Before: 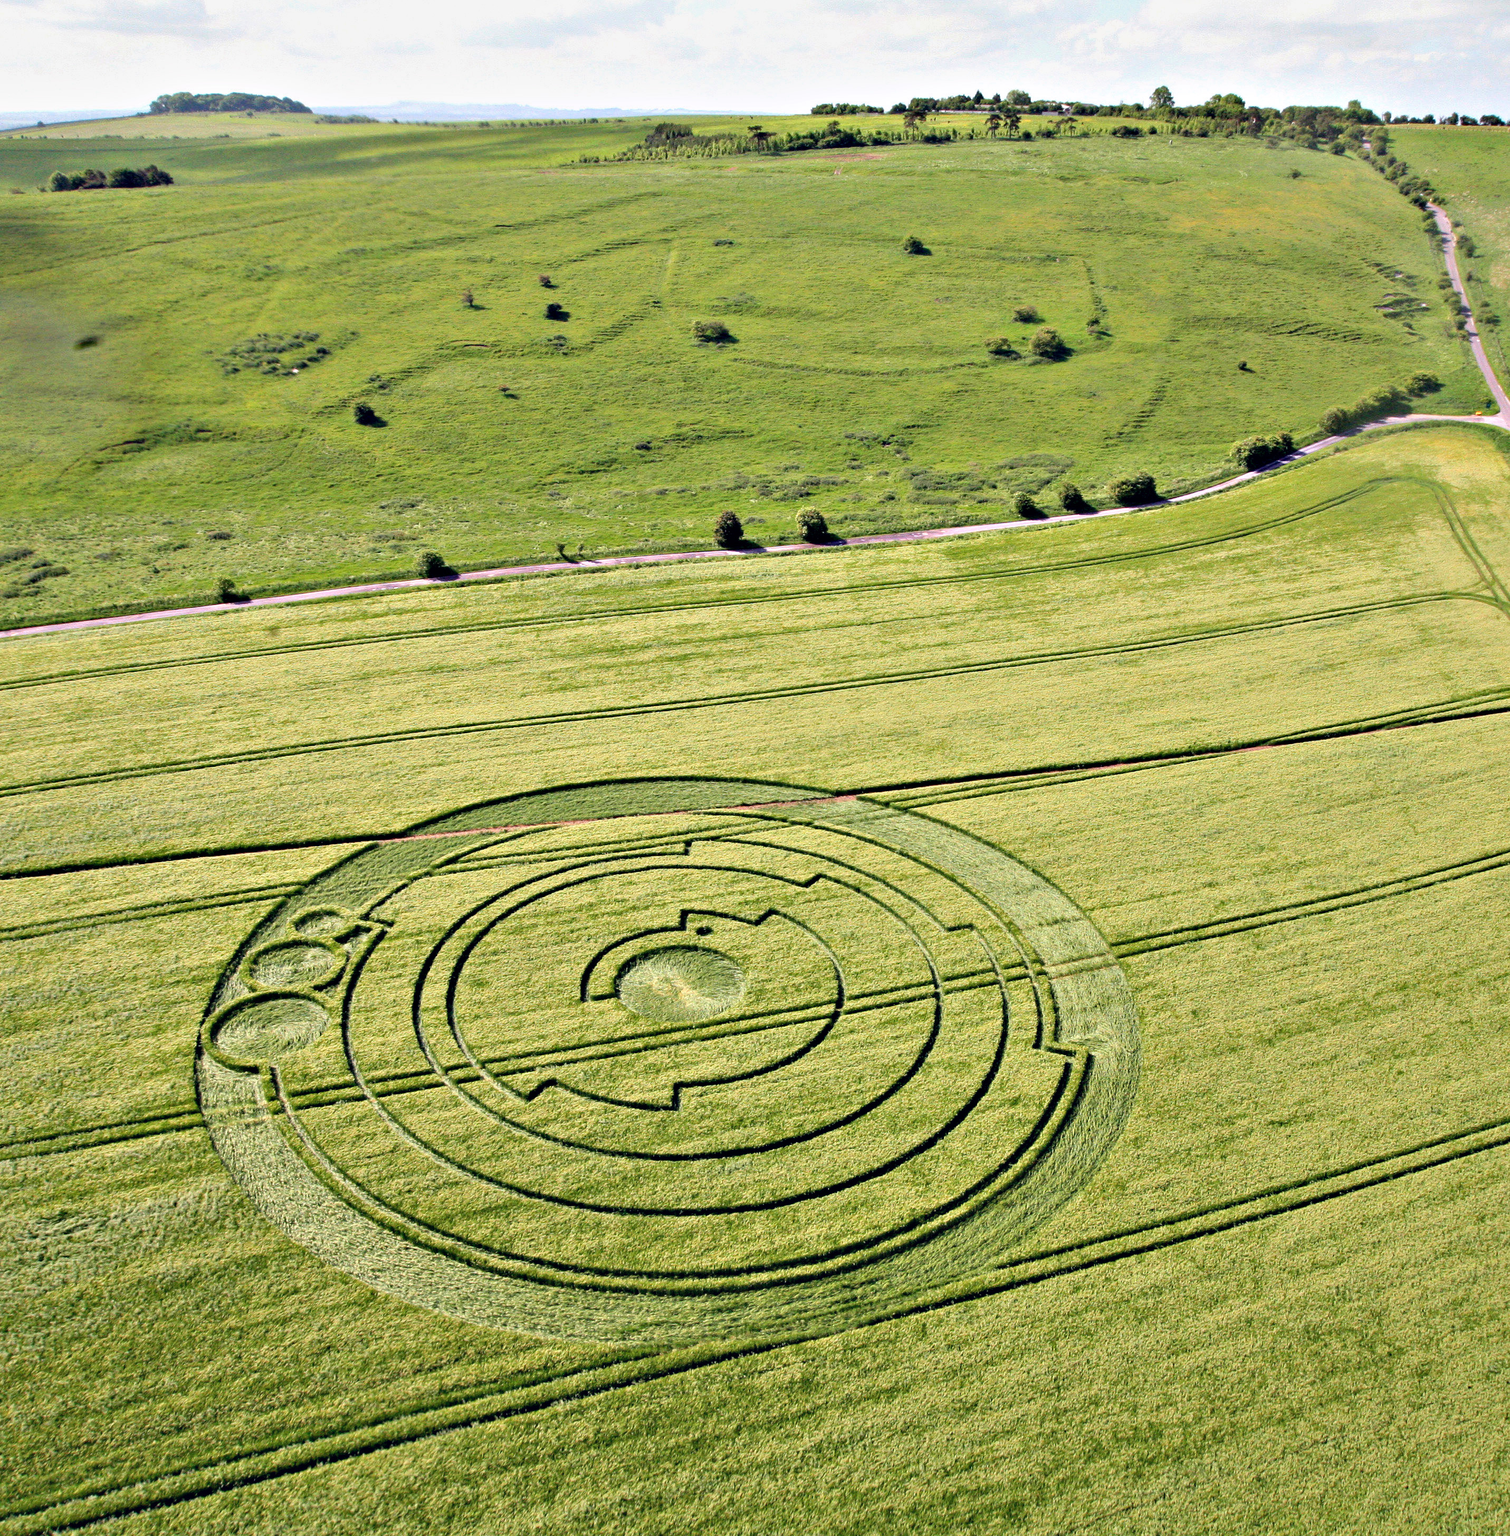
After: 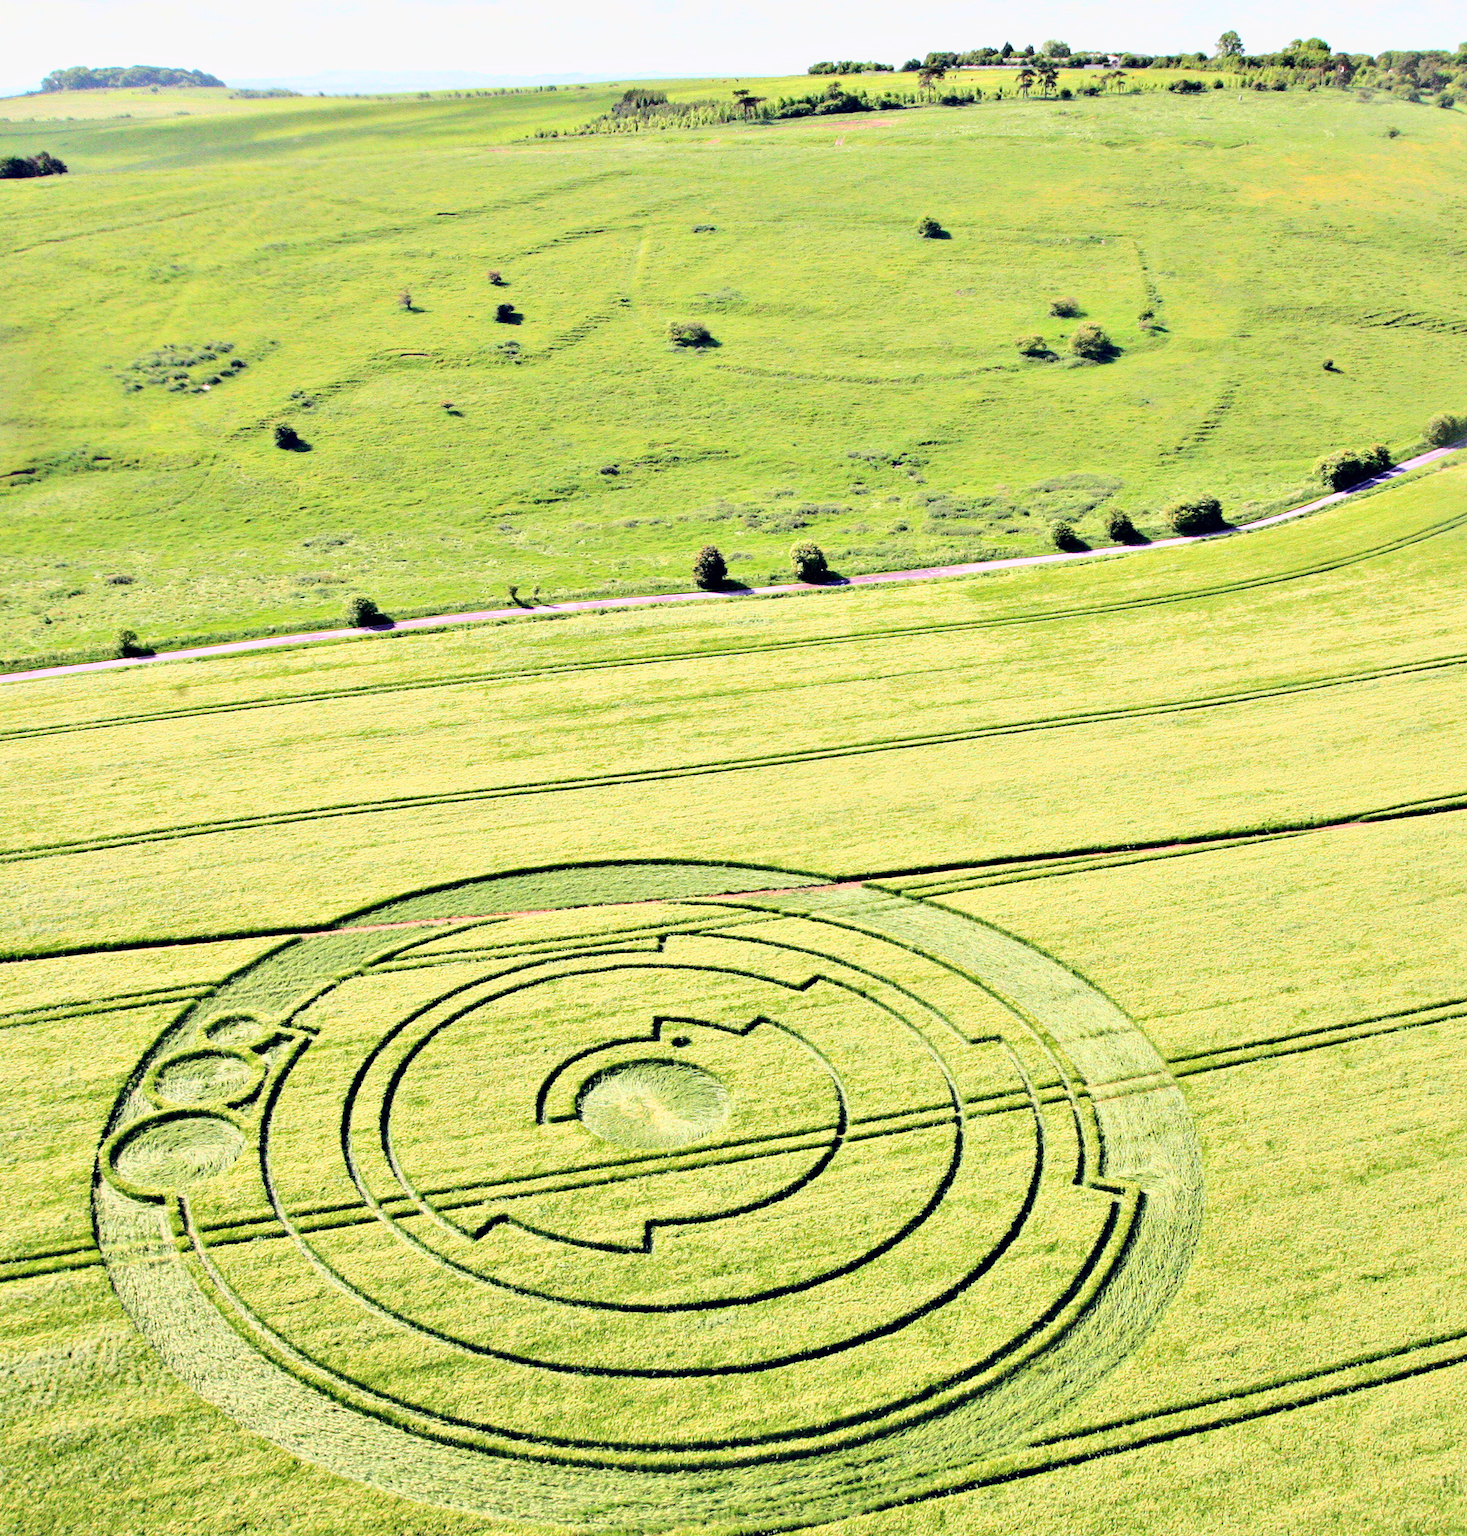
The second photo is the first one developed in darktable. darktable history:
base curve: curves: ch0 [(0, 0) (0.025, 0.046) (0.112, 0.277) (0.467, 0.74) (0.814, 0.929) (1, 0.942)]
crop and rotate: left 7.196%, top 4.574%, right 10.605%, bottom 13.178%
rotate and perspective: lens shift (horizontal) -0.055, automatic cropping off
